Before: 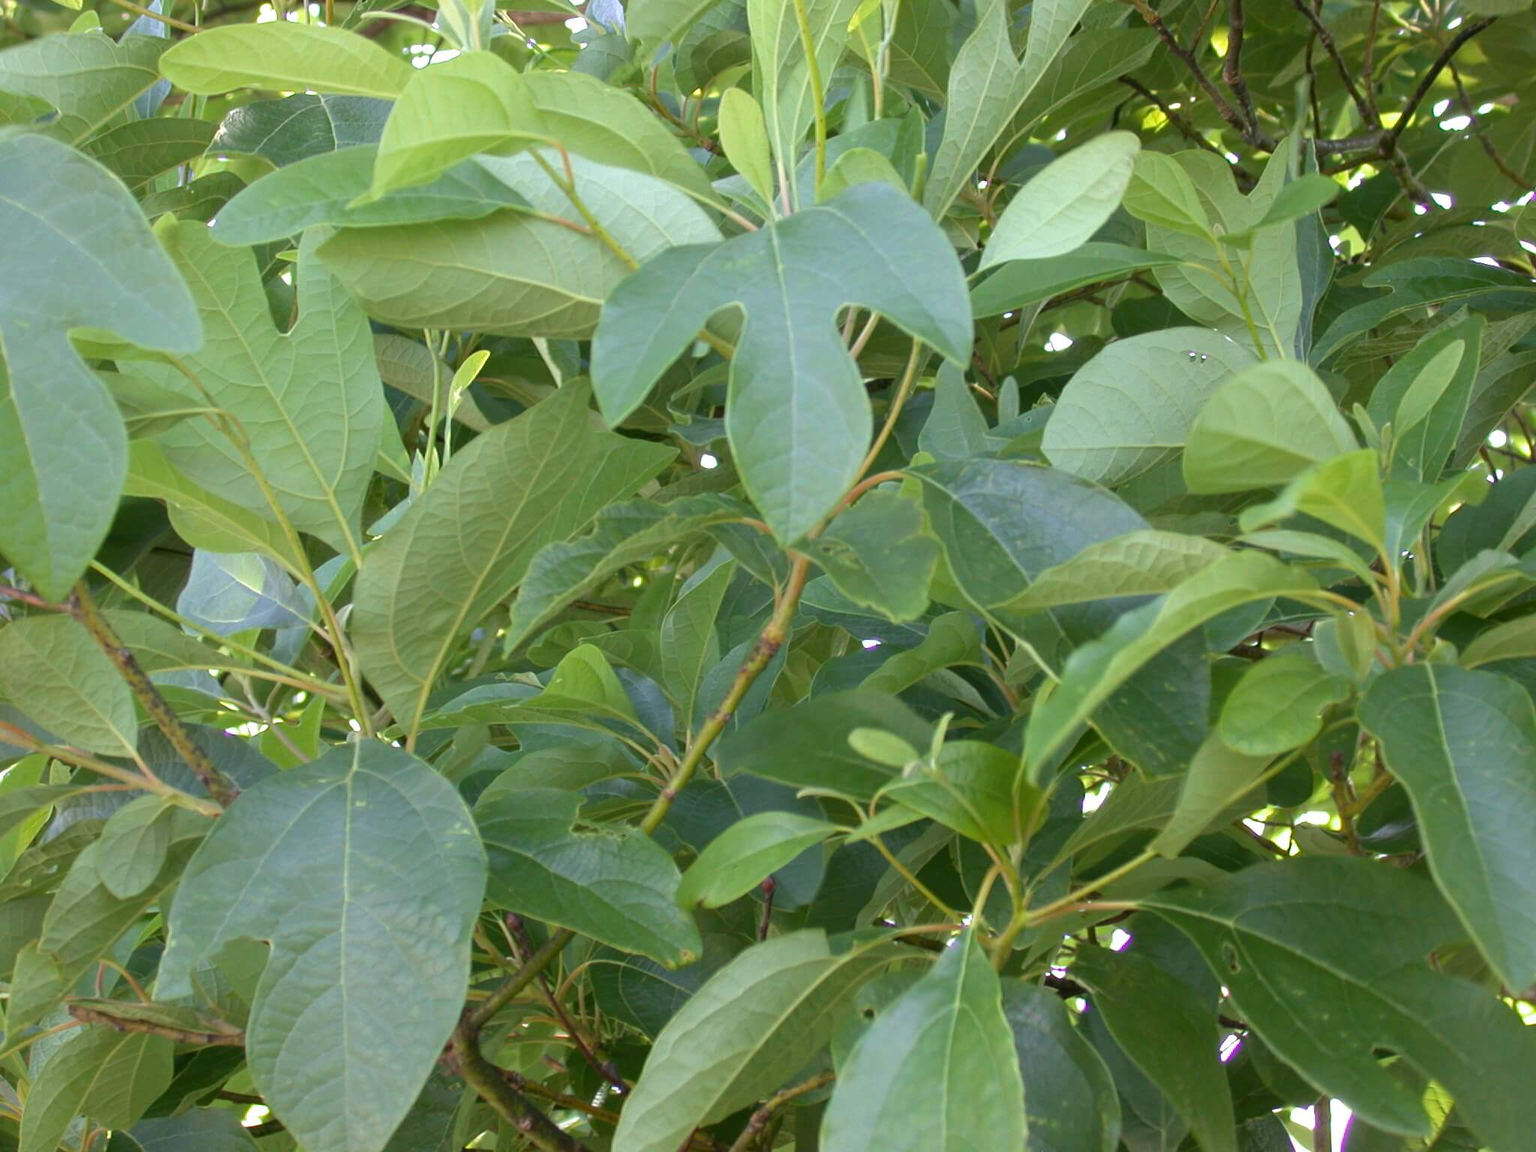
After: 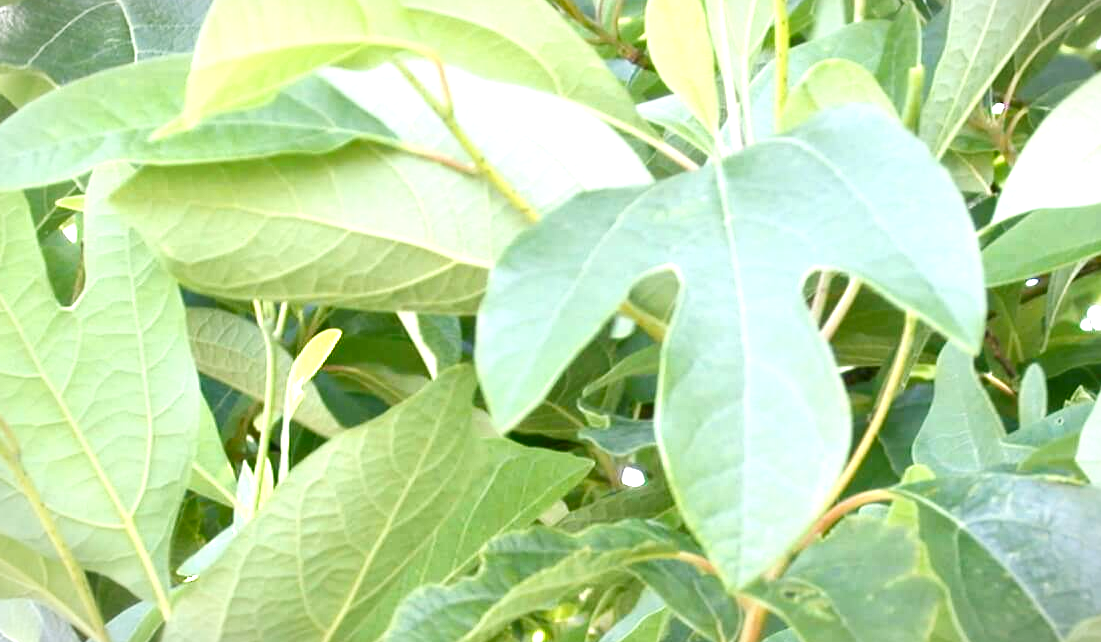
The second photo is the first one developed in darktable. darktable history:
contrast brightness saturation: contrast 0.049
exposure: black level correction 0.001, exposure 1.118 EV, compensate highlight preservation false
local contrast: mode bilateral grid, contrast 24, coarseness 61, detail 152%, midtone range 0.2
crop: left 15.271%, top 9.027%, right 30.929%, bottom 49.168%
vignetting: fall-off start 99.88%, fall-off radius 65.18%, automatic ratio true
tone curve: curves: ch0 [(0, 0) (0.004, 0.002) (0.02, 0.013) (0.218, 0.218) (0.664, 0.718) (0.832, 0.873) (1, 1)], preserve colors none
